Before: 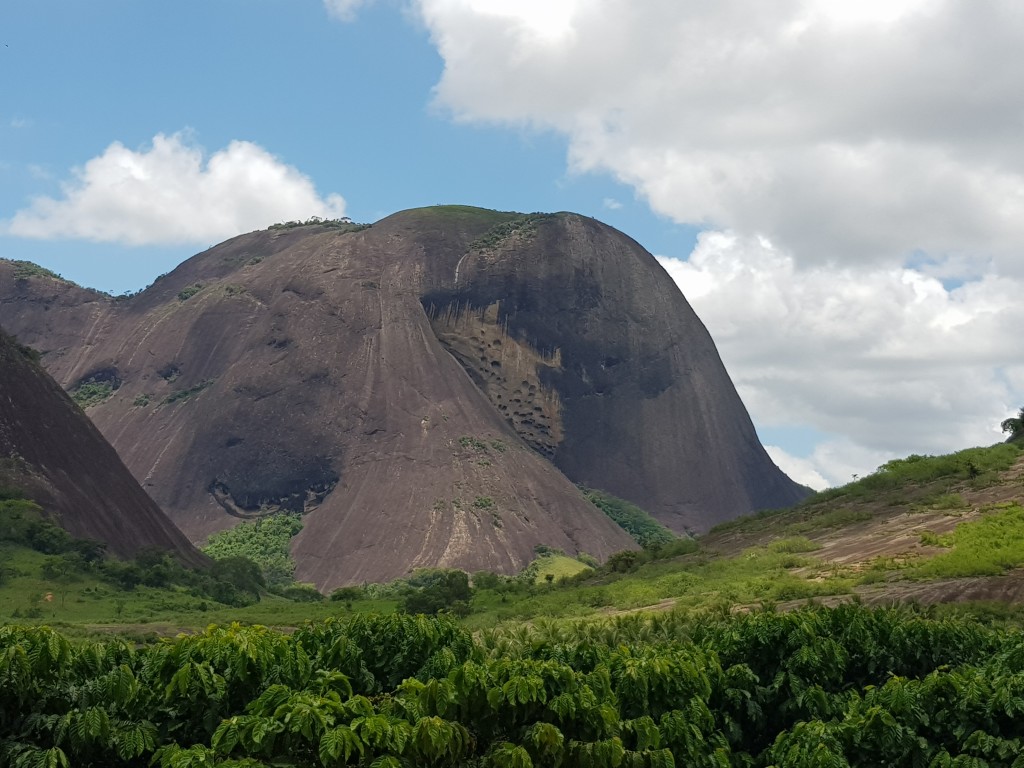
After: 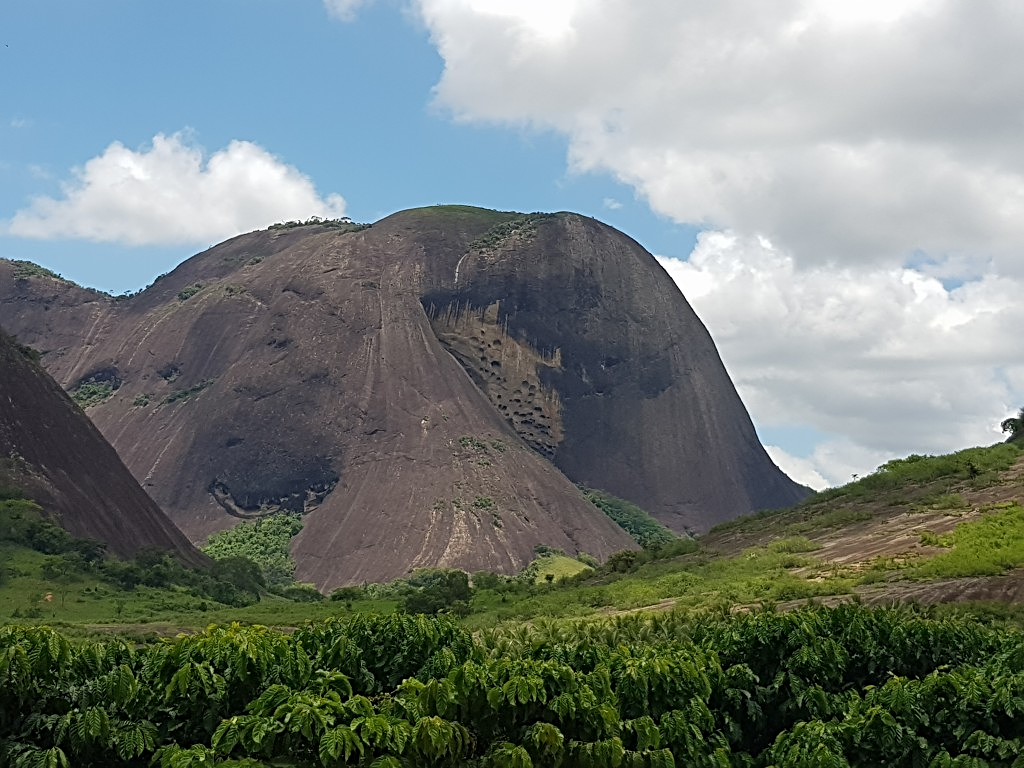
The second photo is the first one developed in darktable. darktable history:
sharpen: radius 2.536, amount 0.618
